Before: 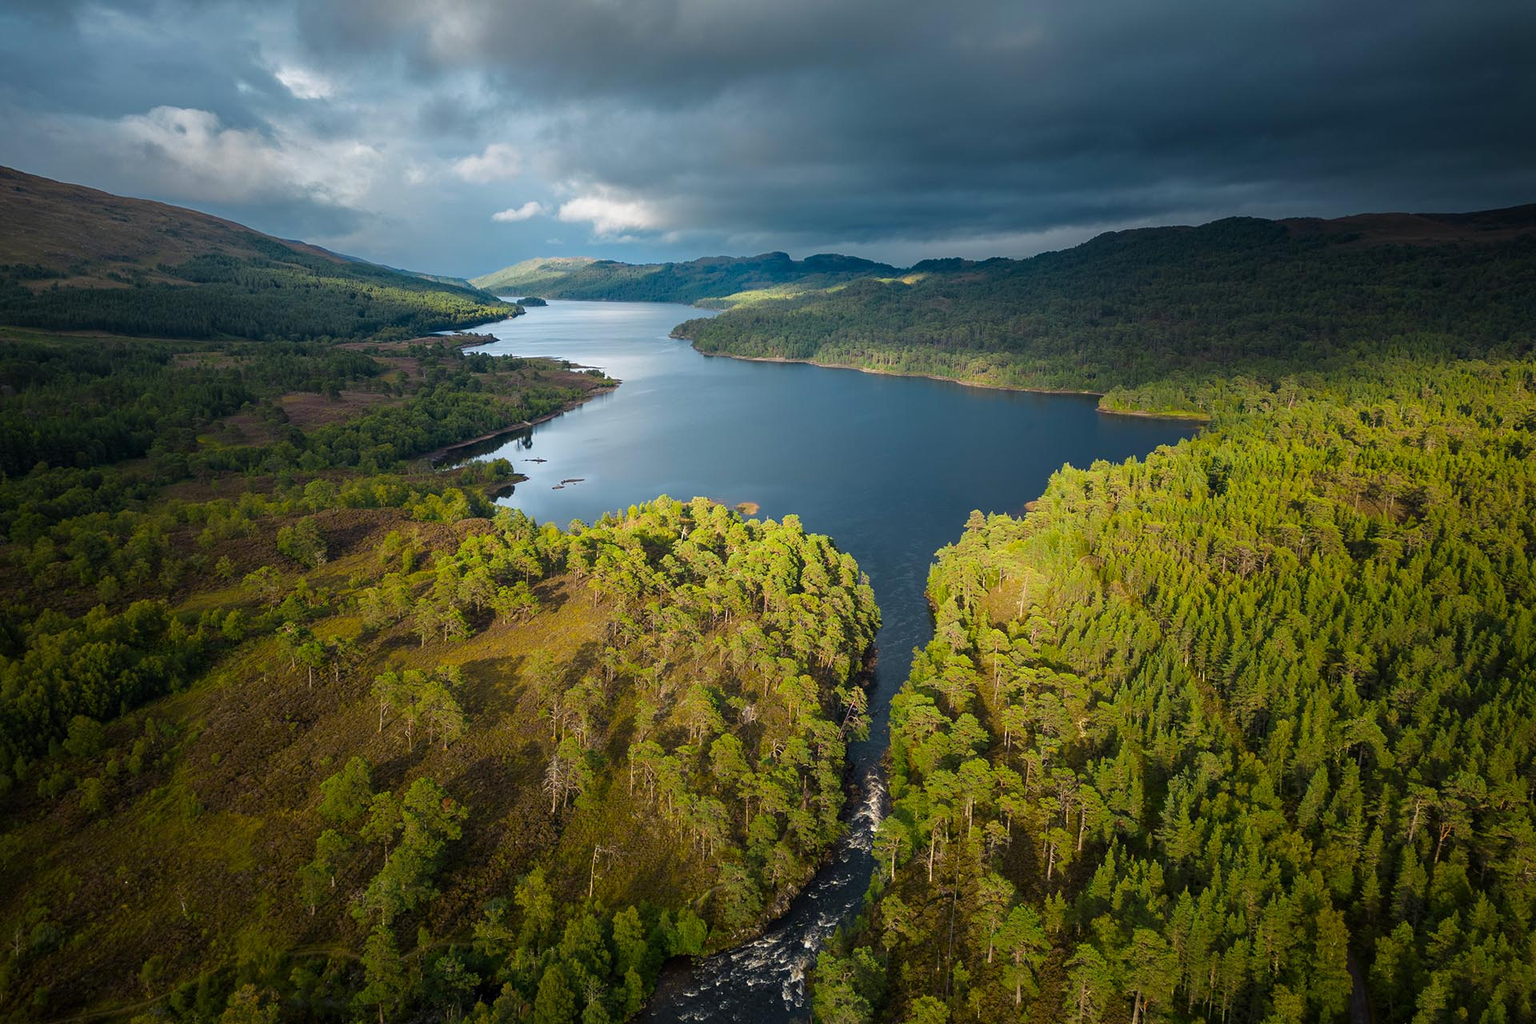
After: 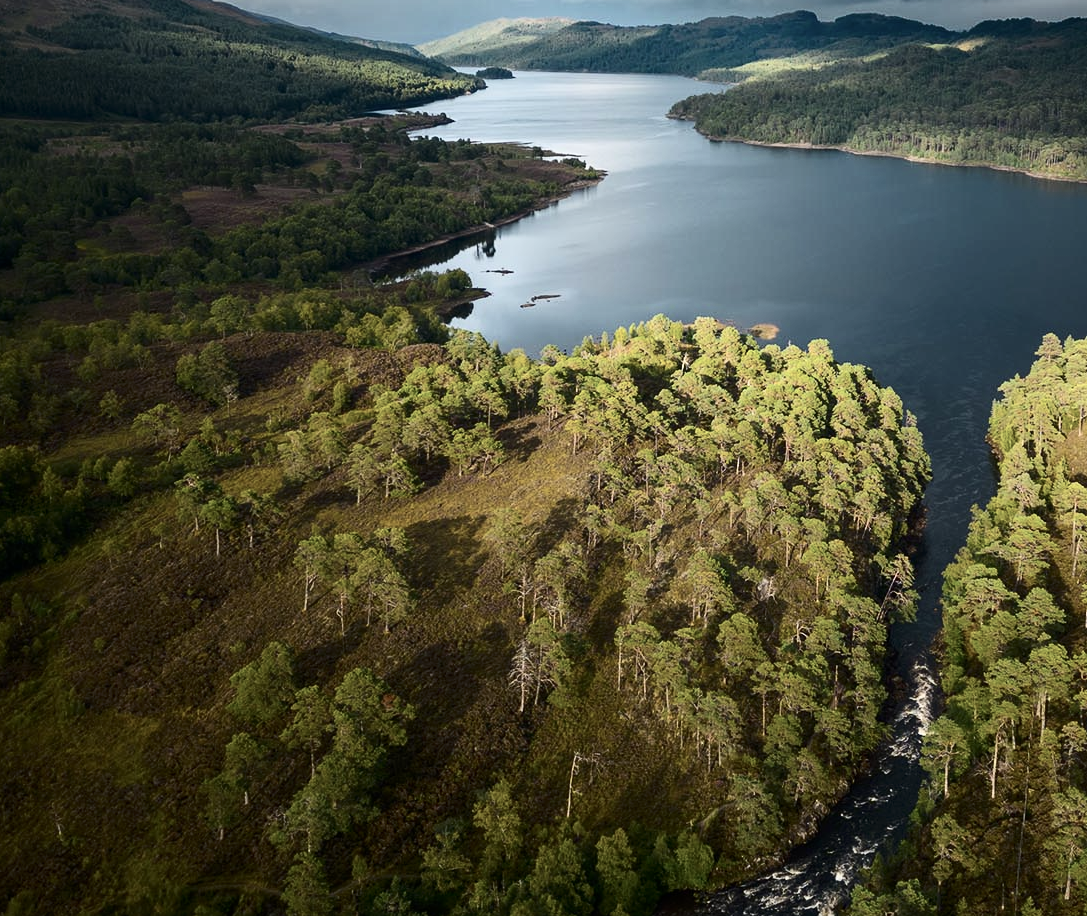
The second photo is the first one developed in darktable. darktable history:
contrast brightness saturation: contrast 0.249, saturation -0.307
crop: left 8.866%, top 23.813%, right 34.47%, bottom 4.578%
